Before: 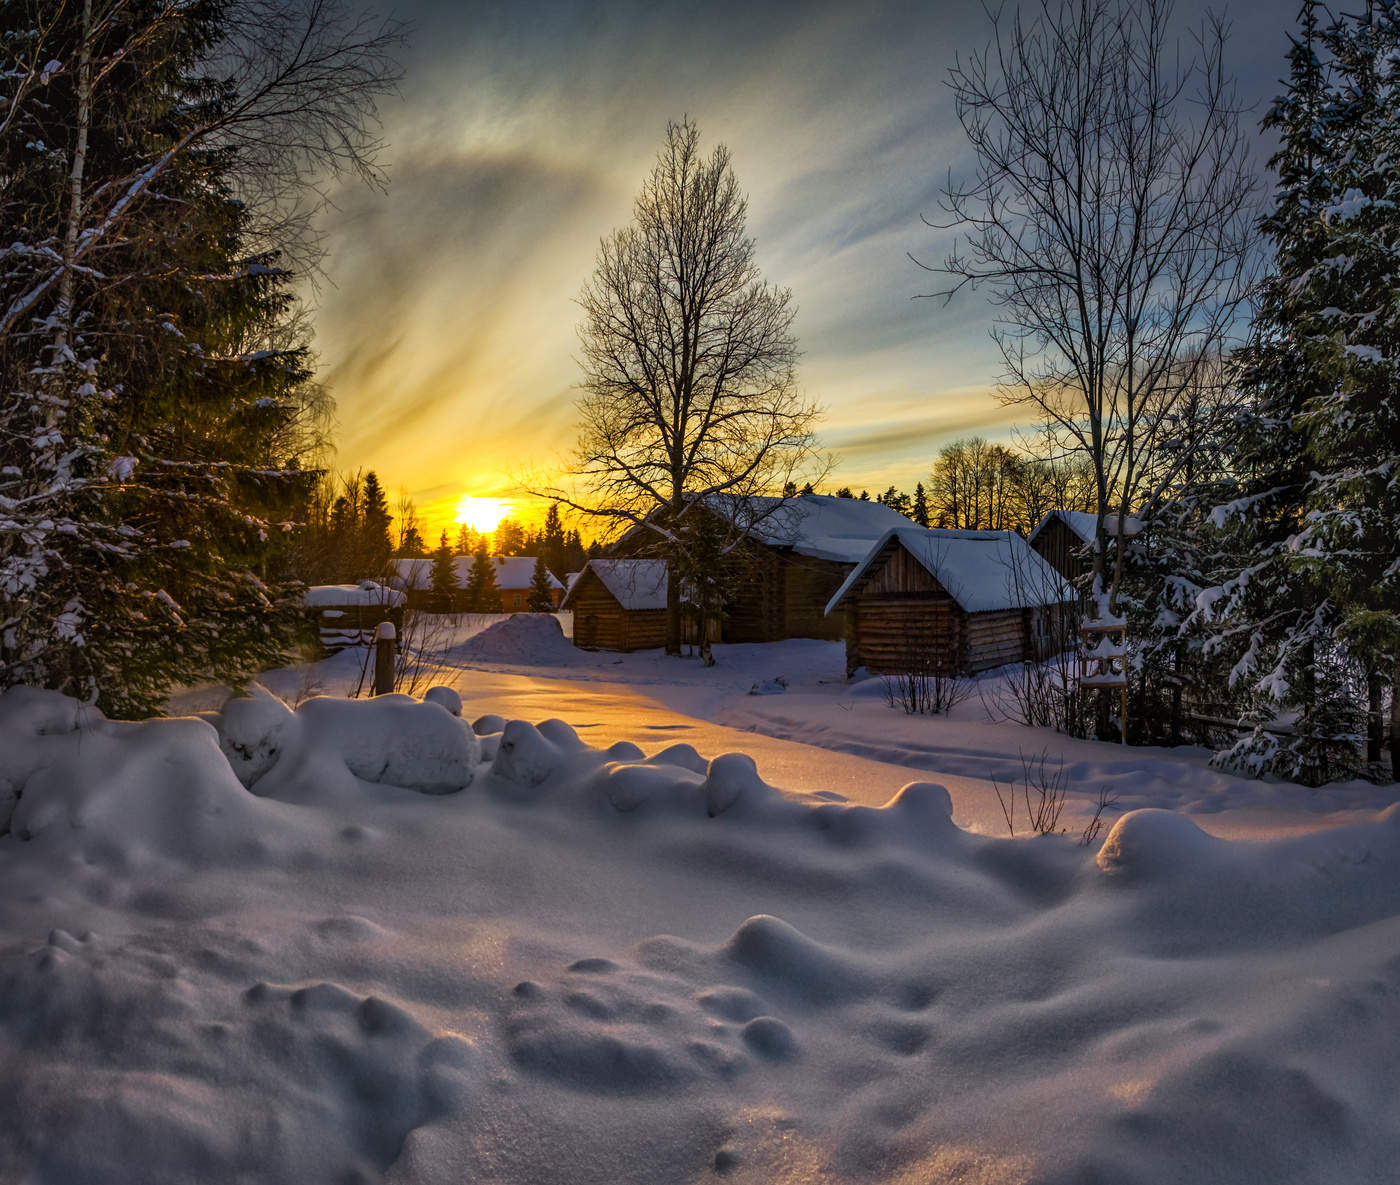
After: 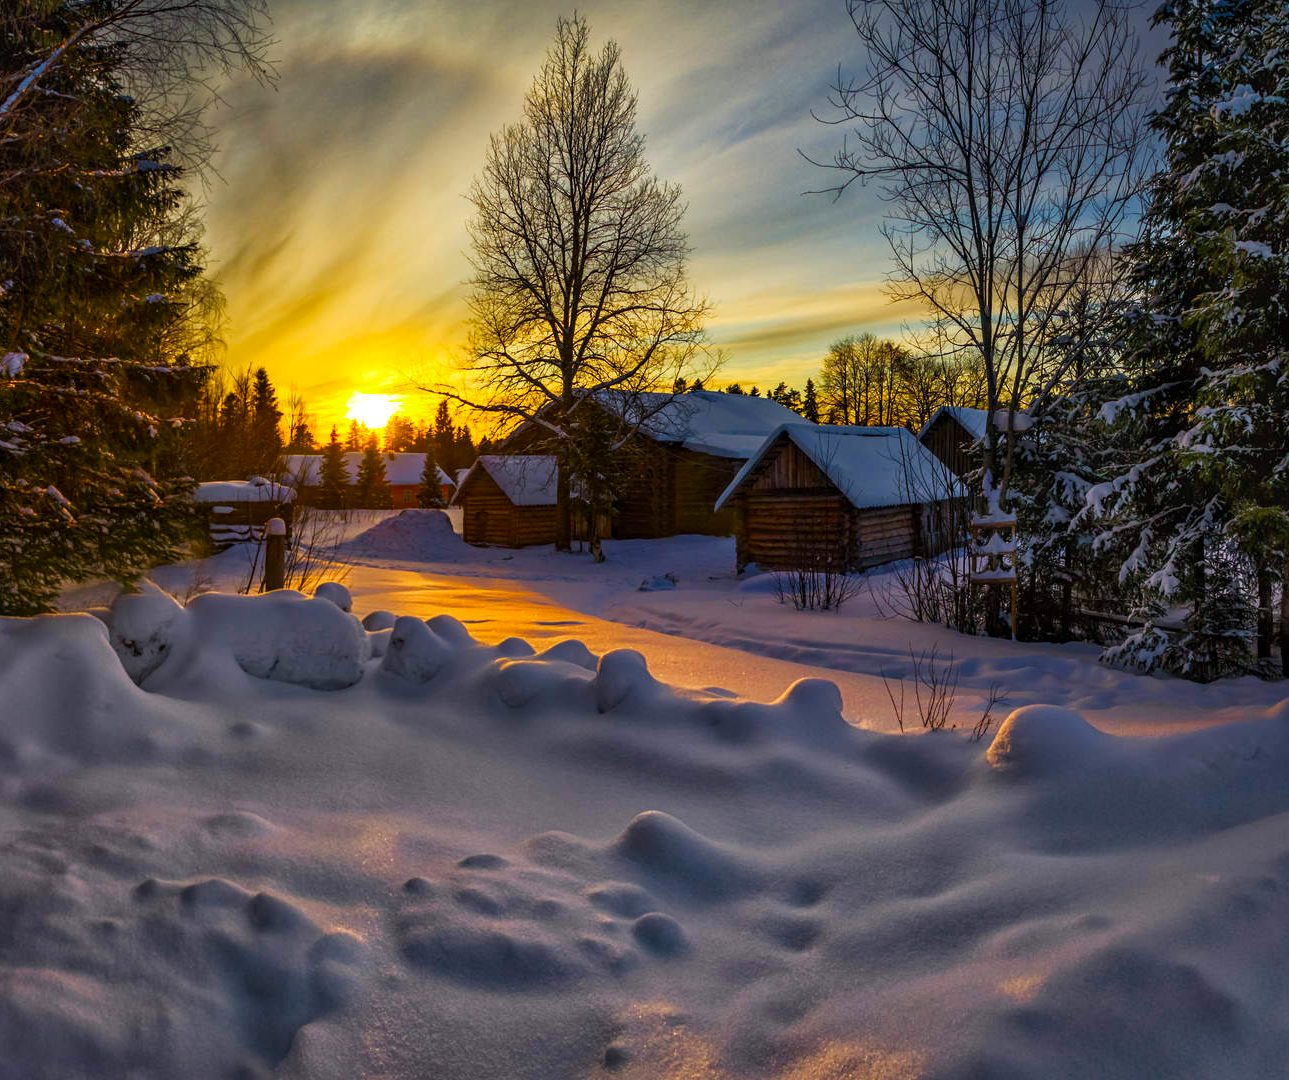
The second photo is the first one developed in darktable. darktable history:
crop and rotate: left 7.875%, top 8.79%
exposure: exposure 0.014 EV, compensate exposure bias true, compensate highlight preservation false
contrast brightness saturation: brightness -0.018, saturation 0.364
